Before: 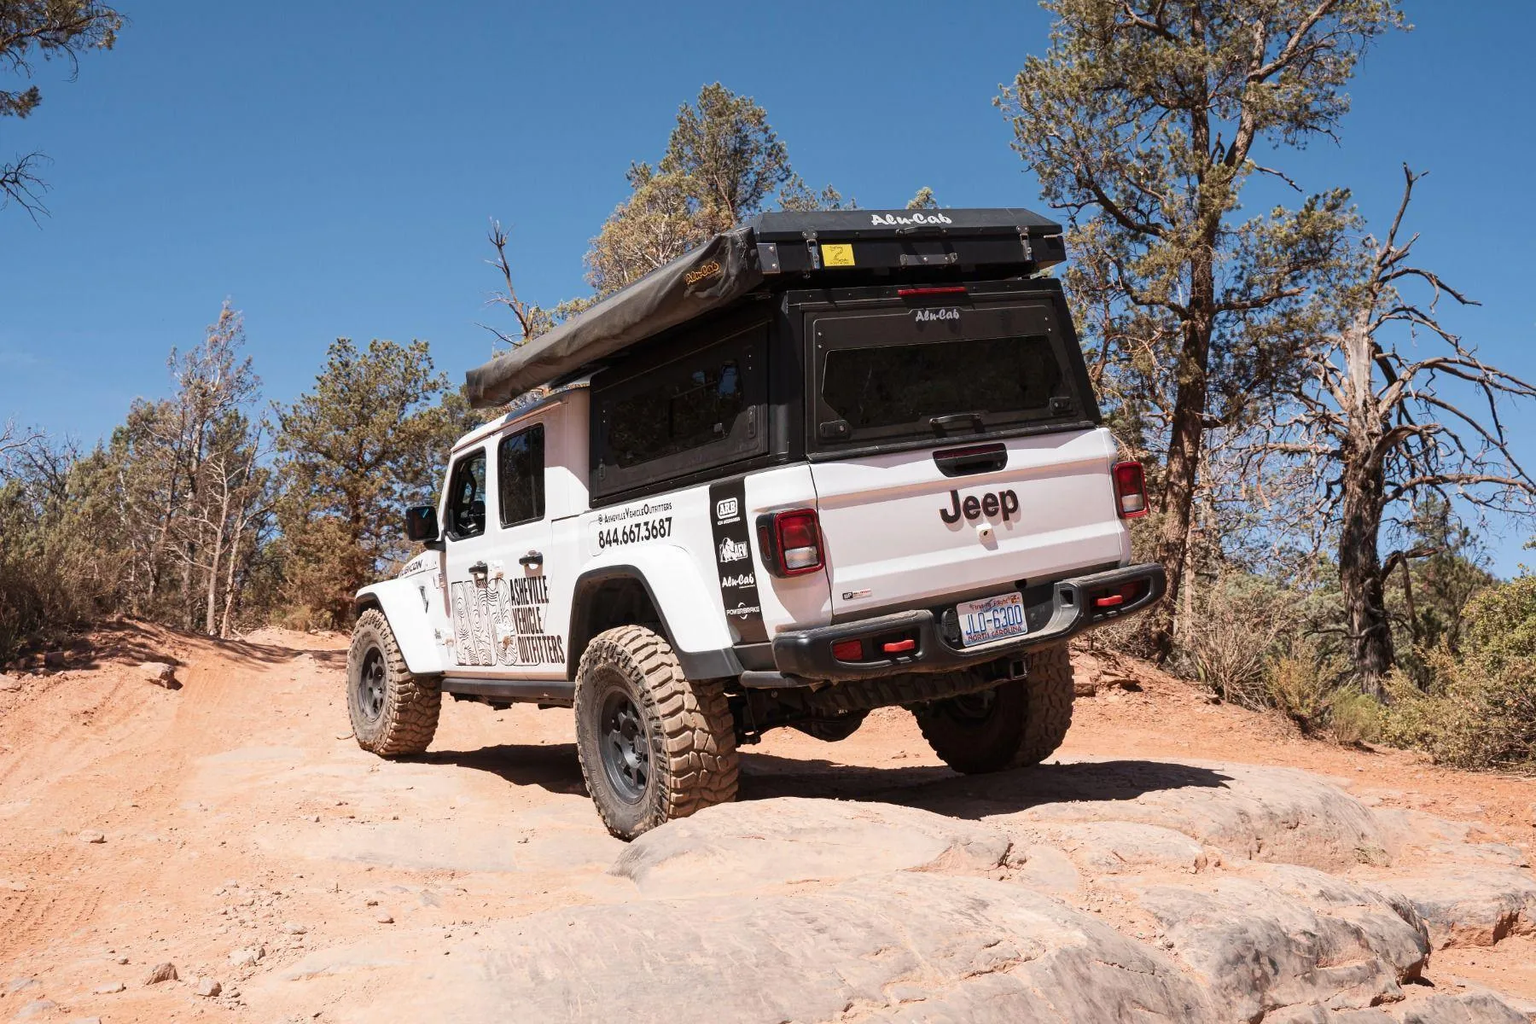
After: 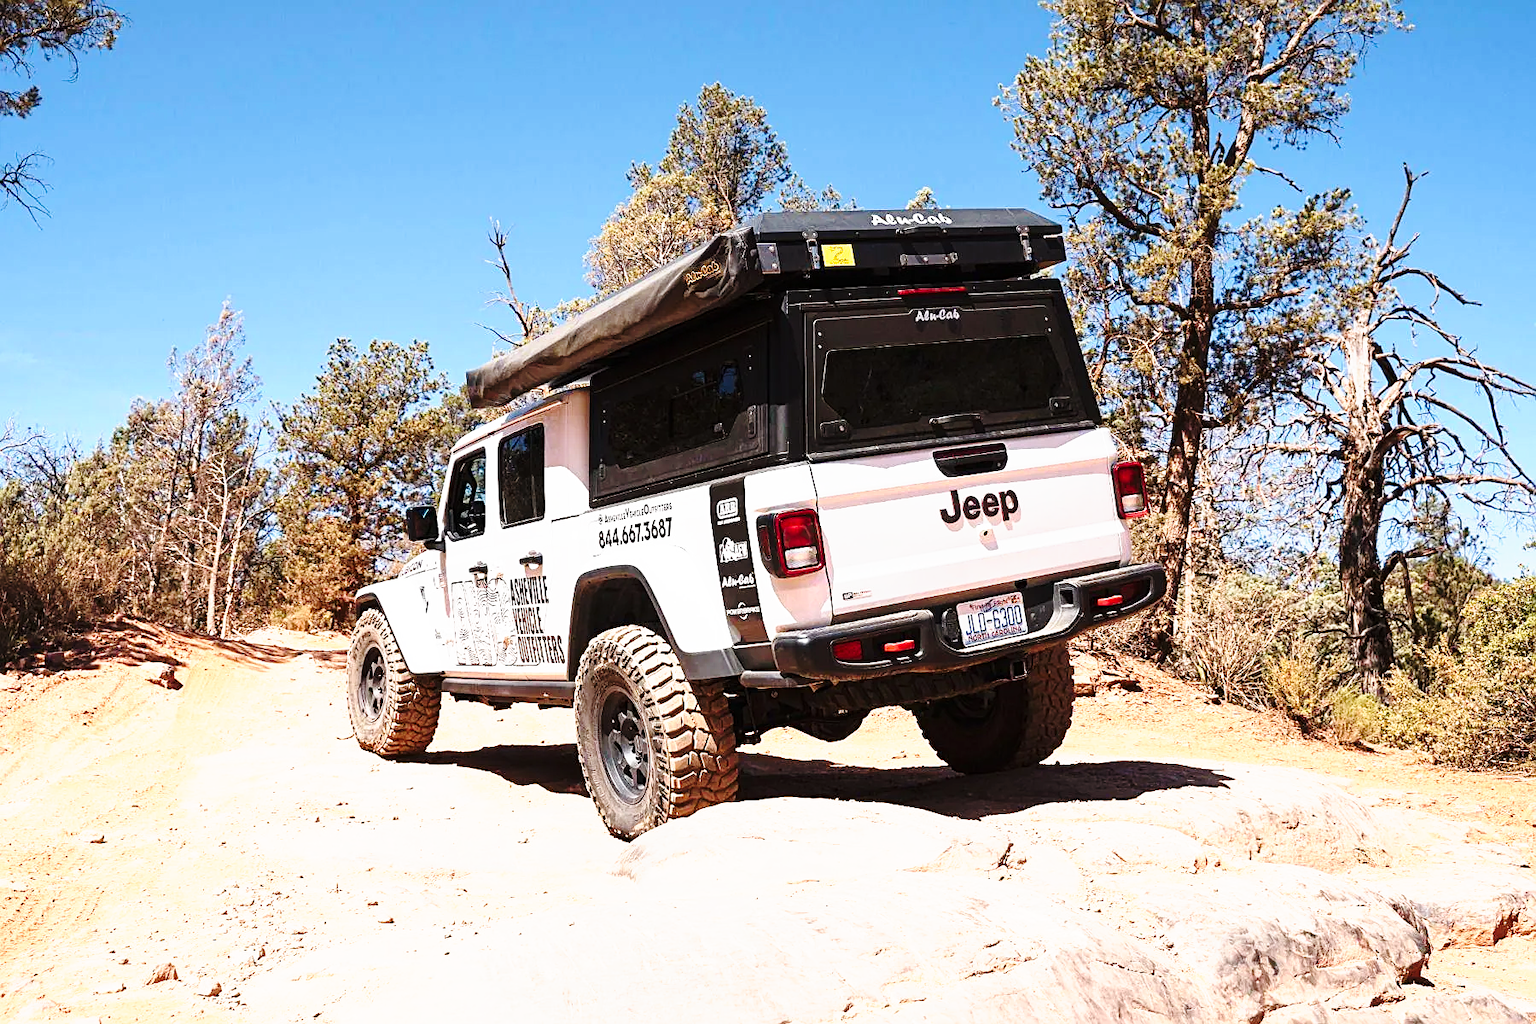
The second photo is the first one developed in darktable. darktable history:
tone curve: curves: ch0 [(0, 0) (0.003, 0.002) (0.011, 0.01) (0.025, 0.022) (0.044, 0.039) (0.069, 0.061) (0.1, 0.088) (0.136, 0.126) (0.177, 0.167) (0.224, 0.211) (0.277, 0.27) (0.335, 0.335) (0.399, 0.407) (0.468, 0.485) (0.543, 0.569) (0.623, 0.659) (0.709, 0.756) (0.801, 0.851) (0.898, 0.961) (1, 1)], preserve colors none
sharpen: amount 0.493
base curve: curves: ch0 [(0, 0) (0.028, 0.03) (0.121, 0.232) (0.46, 0.748) (0.859, 0.968) (1, 1)], preserve colors none
color balance rgb: perceptual saturation grading › global saturation 0.283%, global vibrance 20%
